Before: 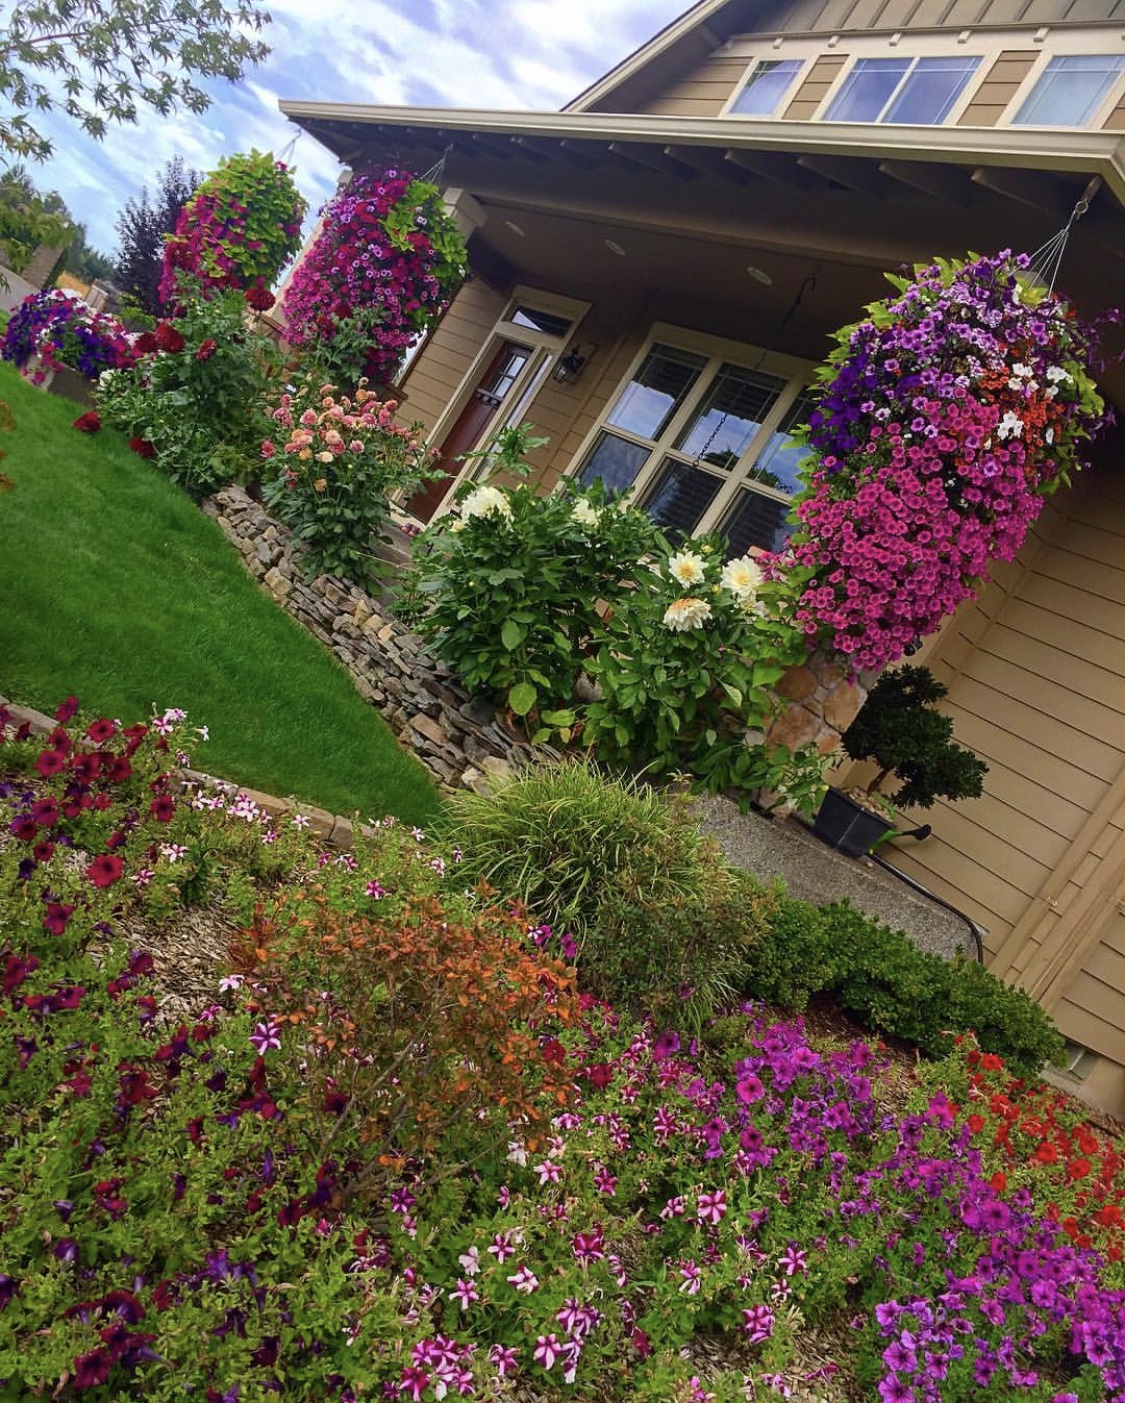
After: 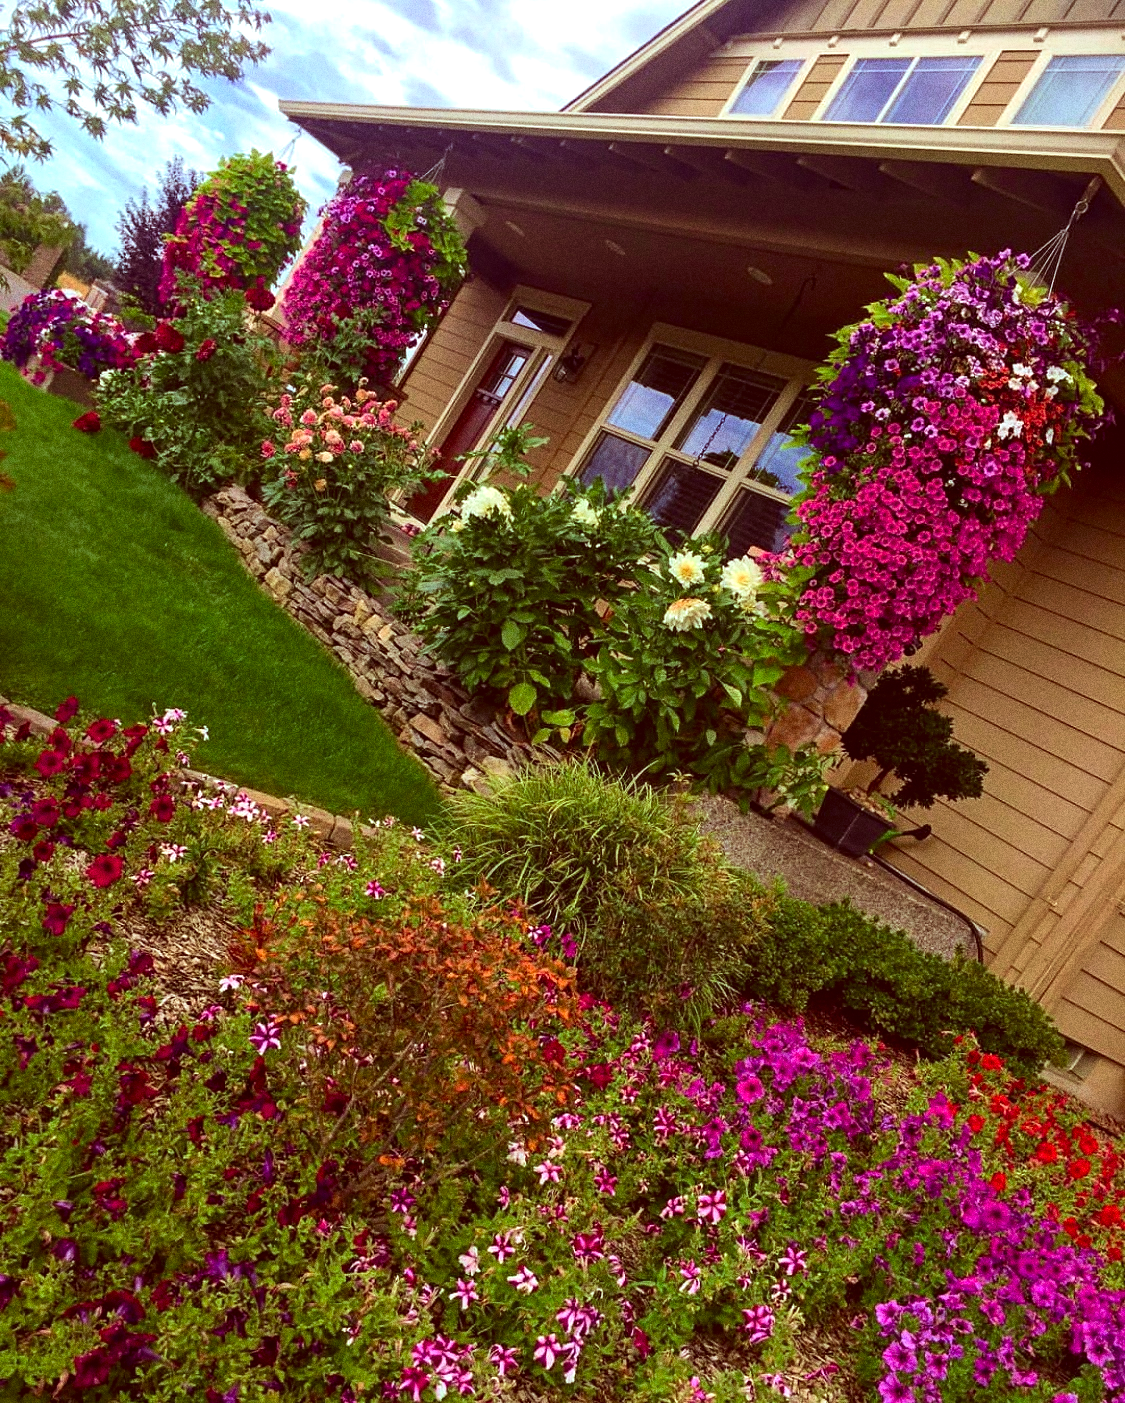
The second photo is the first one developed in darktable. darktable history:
grain: coarseness 0.09 ISO, strength 40%
tone equalizer: -8 EV -0.417 EV, -7 EV -0.389 EV, -6 EV -0.333 EV, -5 EV -0.222 EV, -3 EV 0.222 EV, -2 EV 0.333 EV, -1 EV 0.389 EV, +0 EV 0.417 EV, edges refinement/feathering 500, mask exposure compensation -1.57 EV, preserve details no
color correction: highlights a* -7.23, highlights b* -0.161, shadows a* 20.08, shadows b* 11.73
velvia: on, module defaults
